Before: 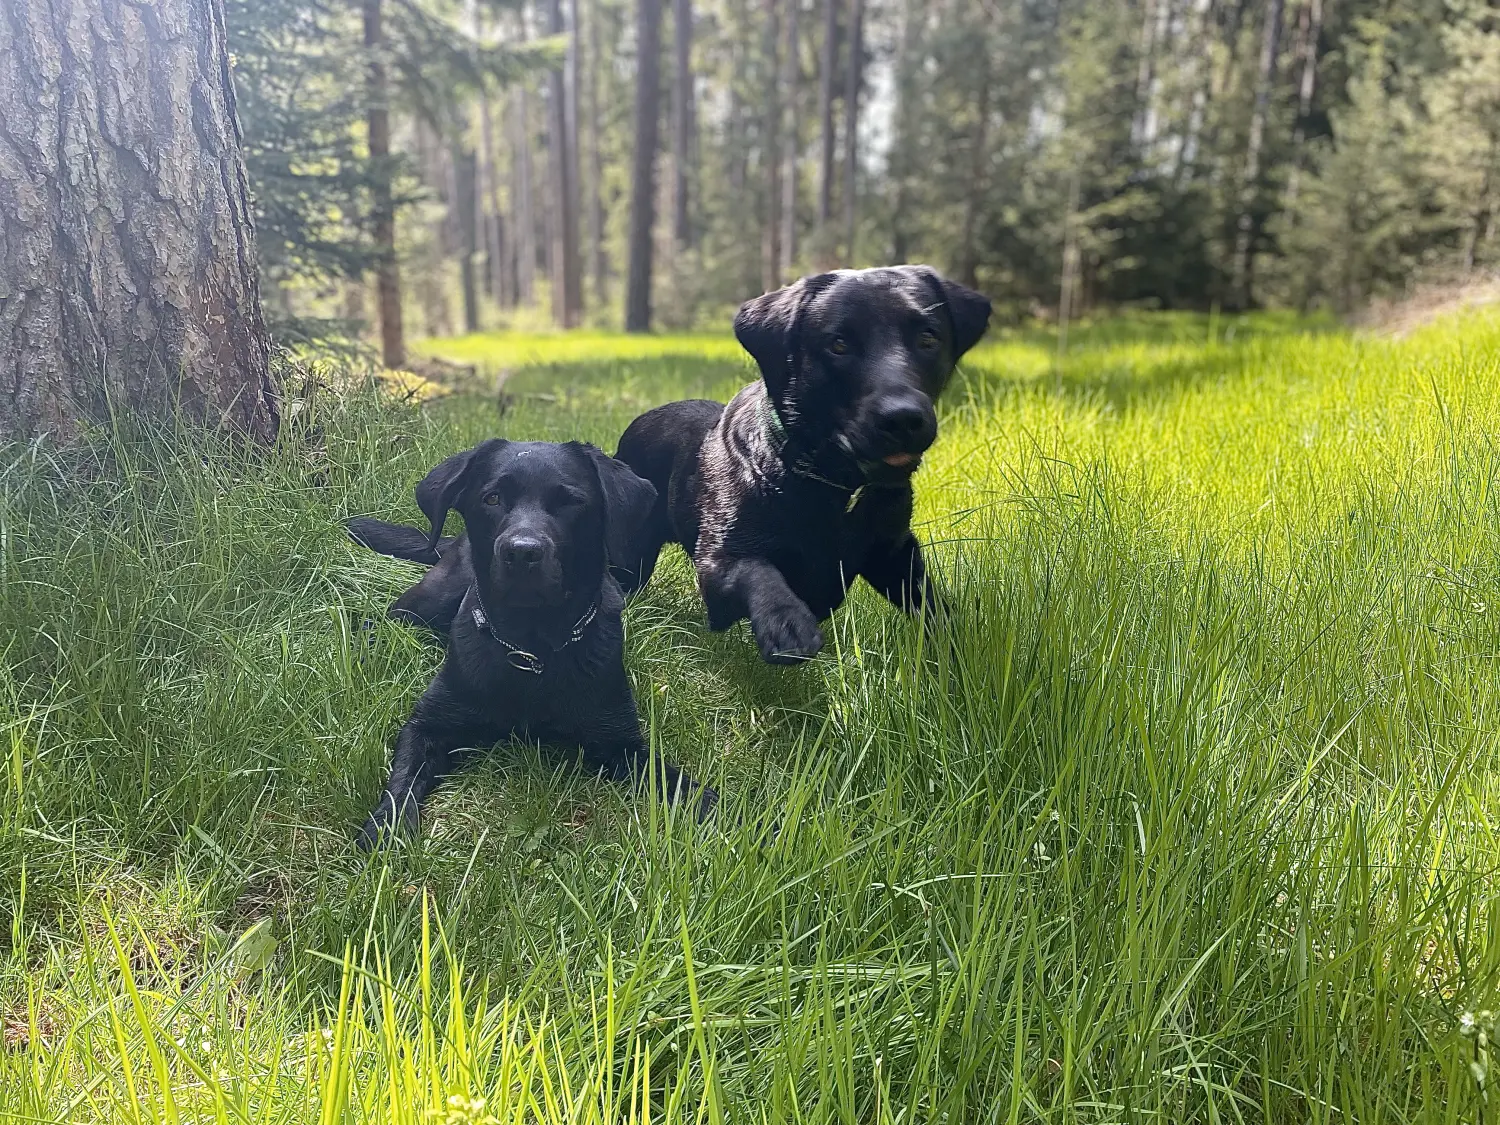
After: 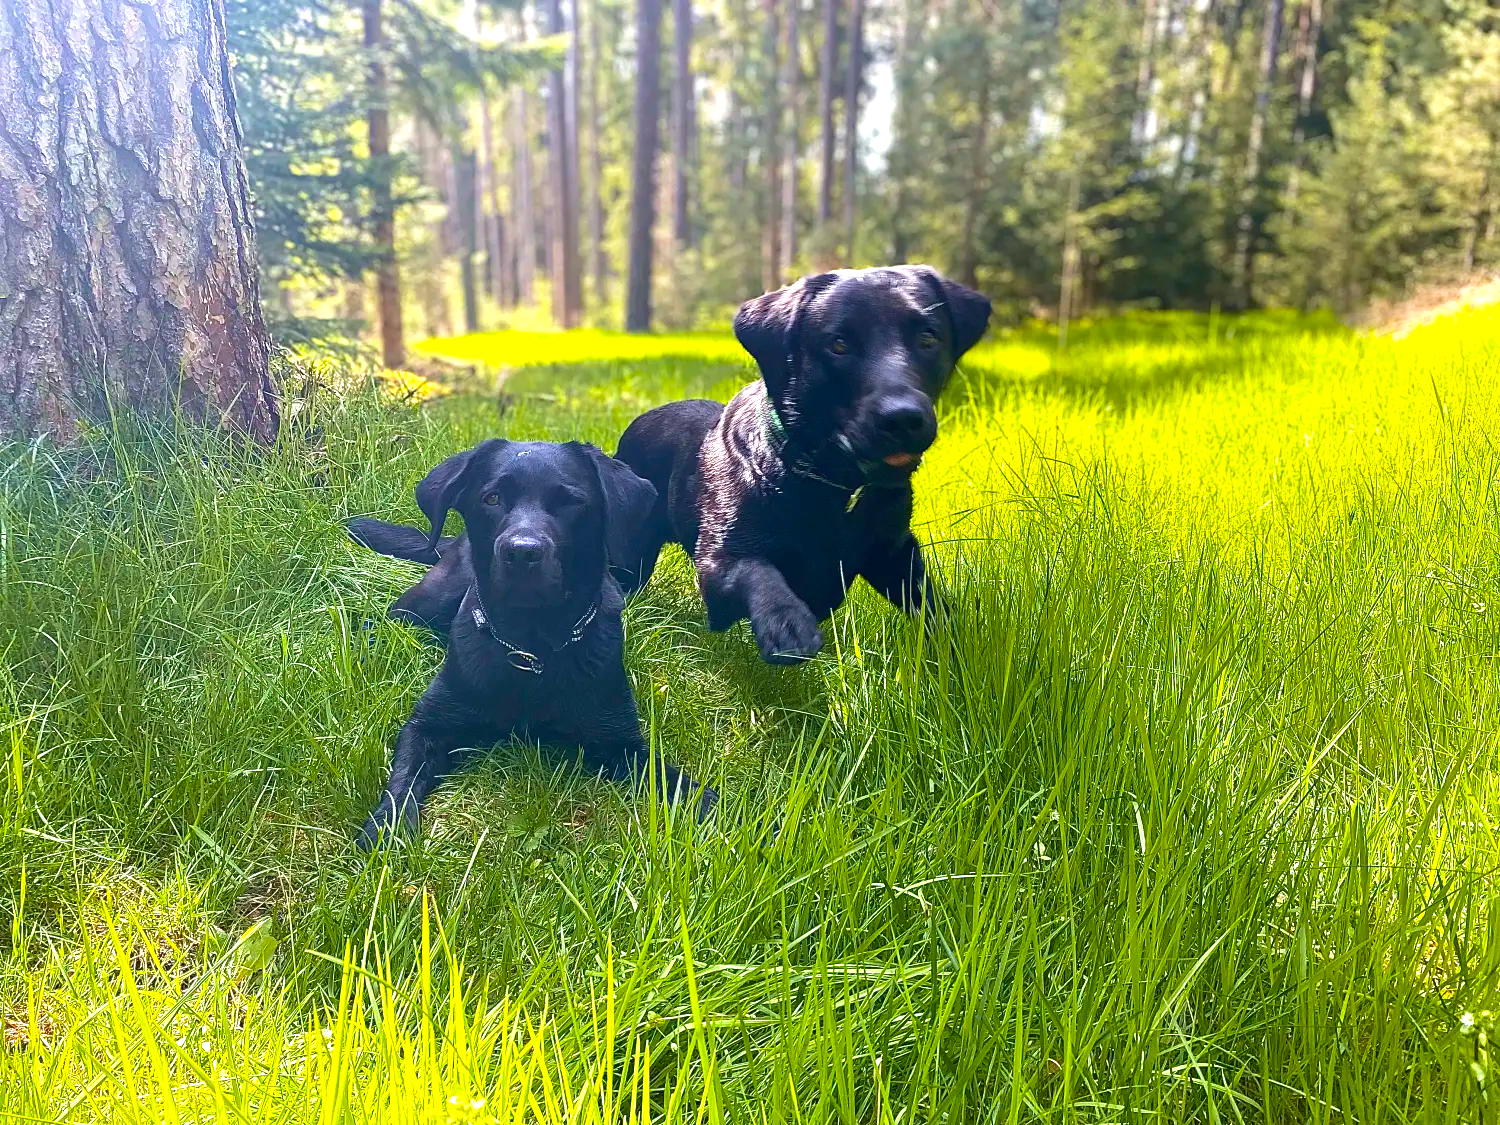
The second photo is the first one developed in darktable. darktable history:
color balance rgb: linear chroma grading › global chroma 20%, perceptual saturation grading › global saturation 25%, perceptual brilliance grading › global brilliance 20%, global vibrance 20%
velvia: on, module defaults
